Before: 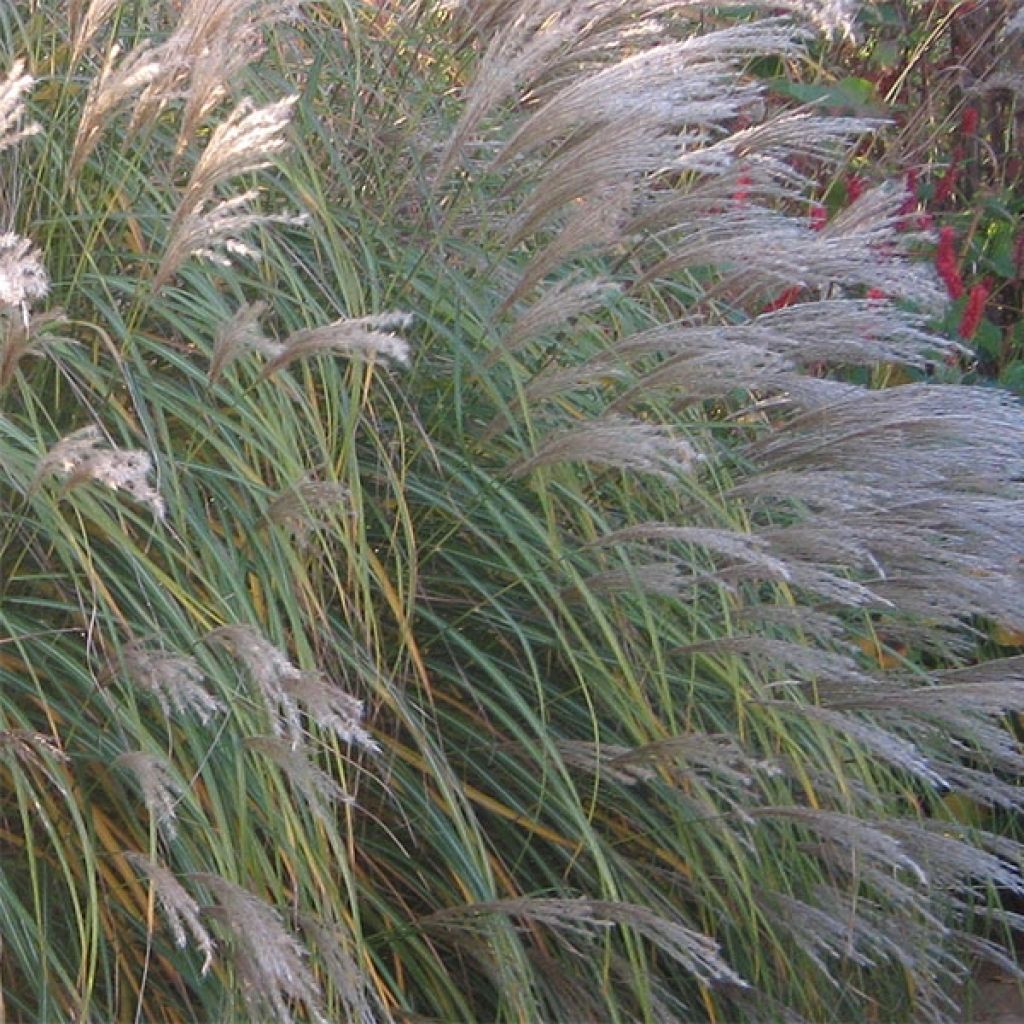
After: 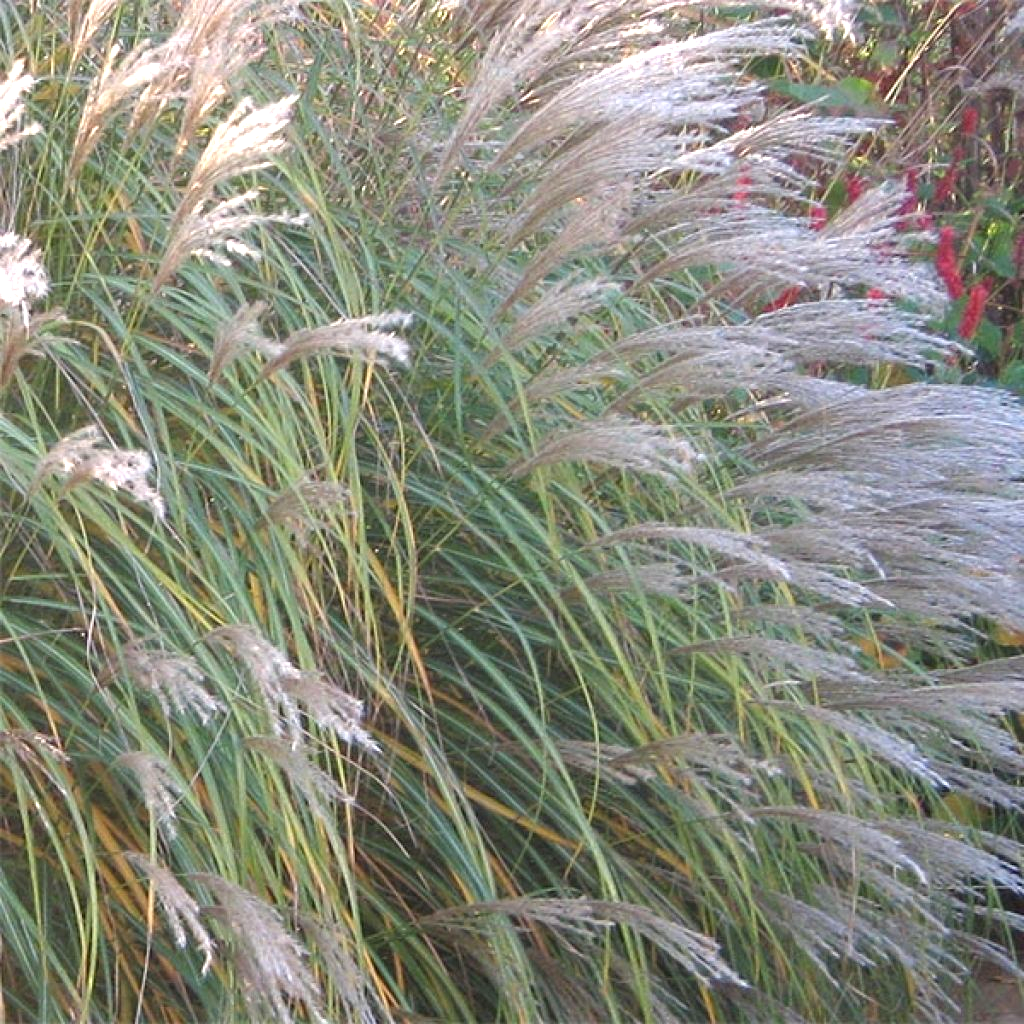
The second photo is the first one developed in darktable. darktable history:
exposure: black level correction 0, exposure 0.703 EV, compensate highlight preservation false
shadows and highlights: shadows 29.59, highlights -30.34, low approximation 0.01, soften with gaussian
